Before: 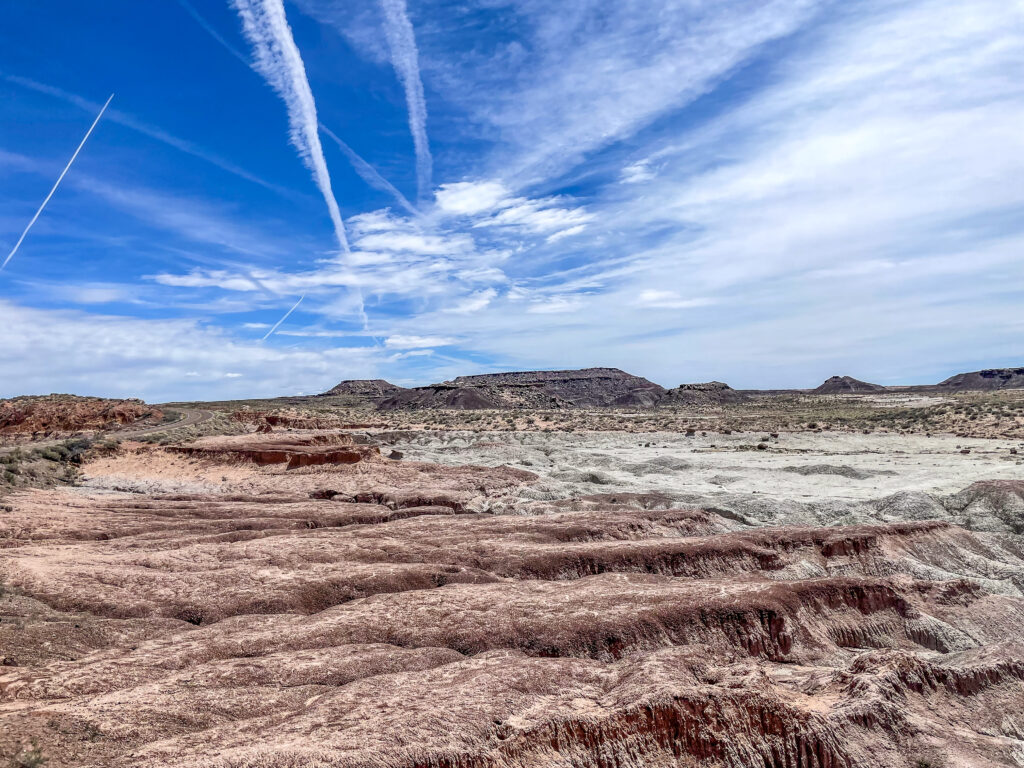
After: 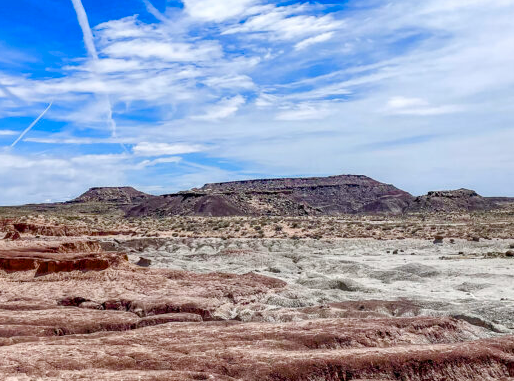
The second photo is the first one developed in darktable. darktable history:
crop: left 24.662%, top 25.252%, right 25.1%, bottom 25.07%
color balance rgb: linear chroma grading › shadows 9.289%, linear chroma grading › highlights 10.11%, linear chroma grading › global chroma 14.54%, linear chroma grading › mid-tones 14.9%, perceptual saturation grading › global saturation 20%, perceptual saturation grading › highlights -50.432%, perceptual saturation grading › shadows 30.532%
